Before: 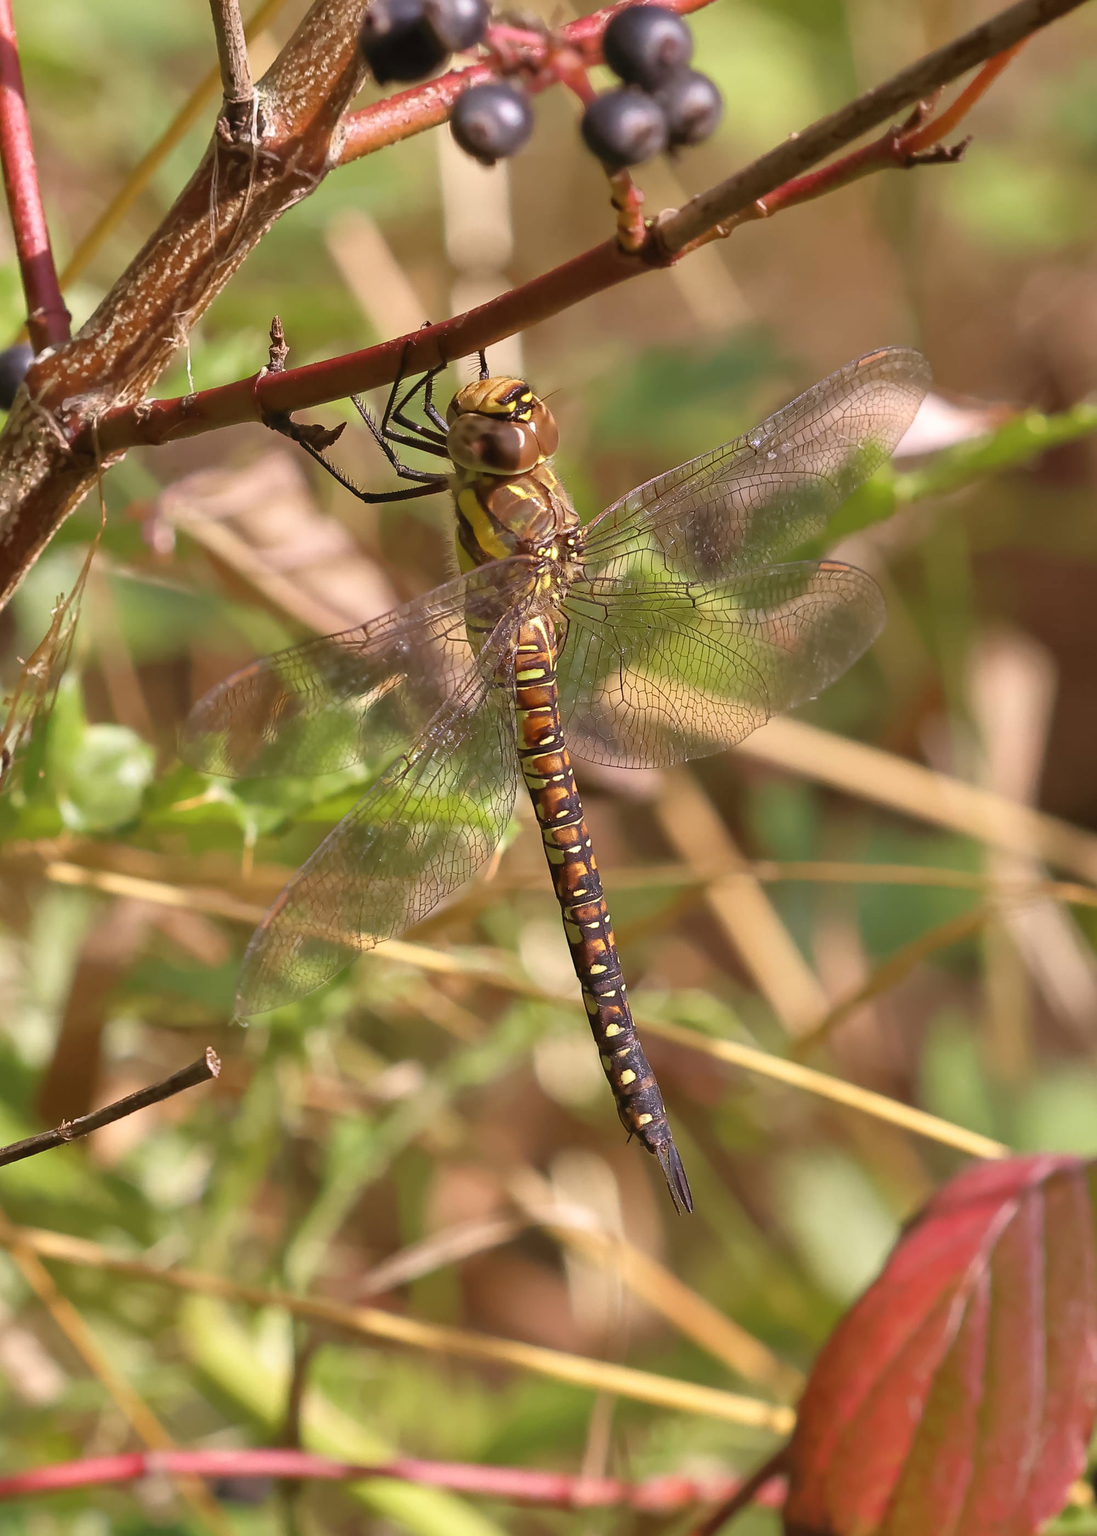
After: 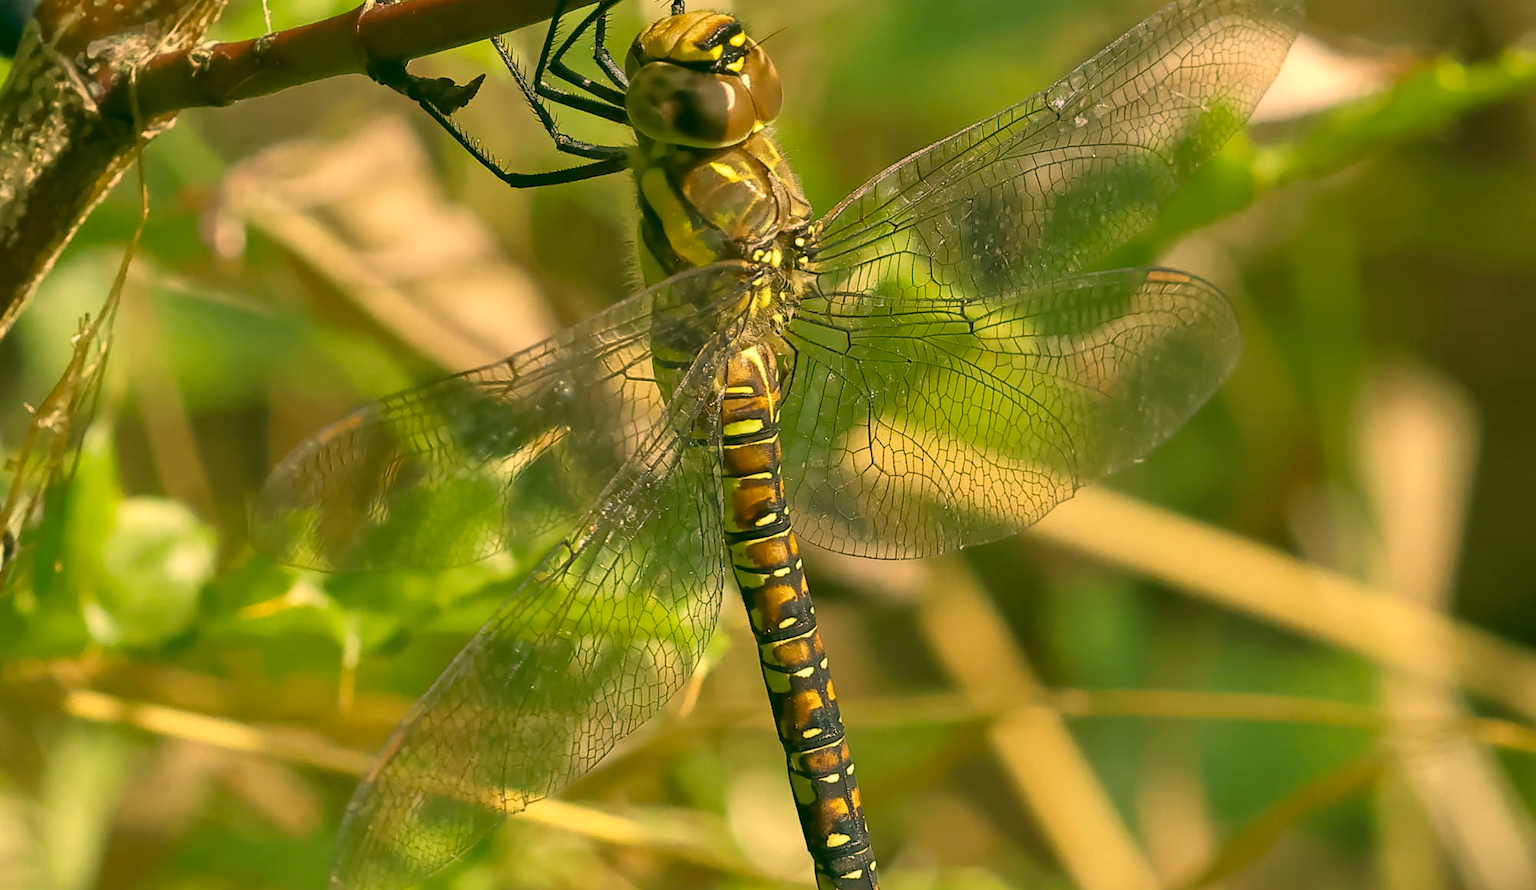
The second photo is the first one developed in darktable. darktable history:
crop and rotate: top 24.062%, bottom 34.488%
color correction: highlights a* 5.66, highlights b* 32.79, shadows a* -25.57, shadows b* 3.86
